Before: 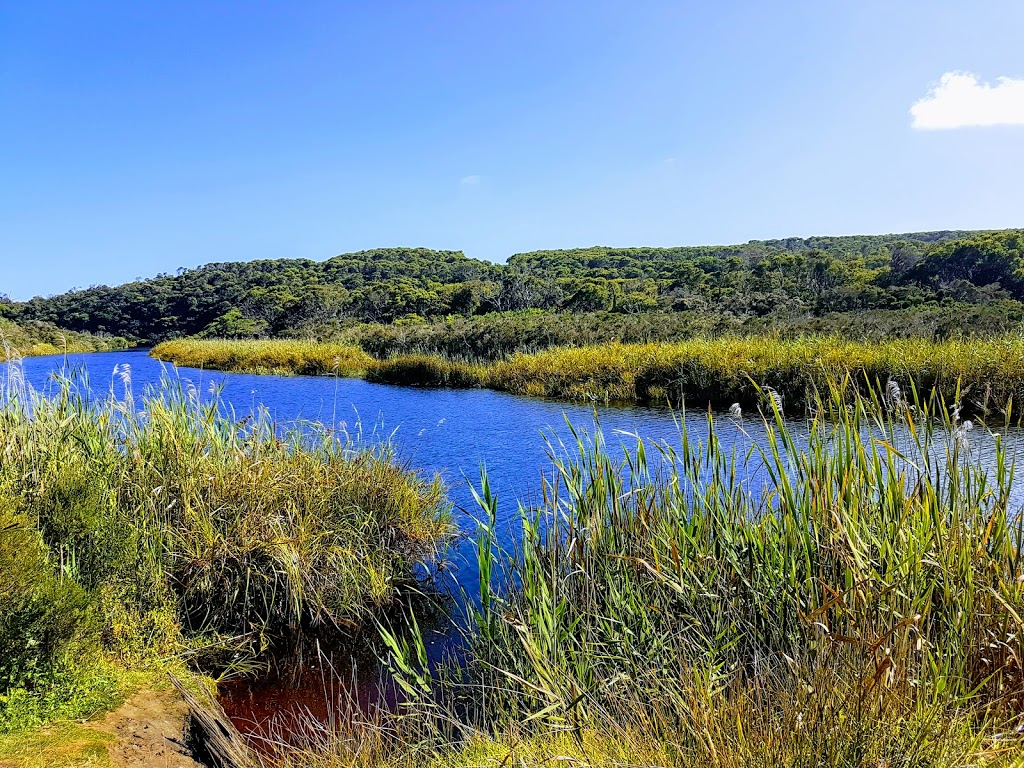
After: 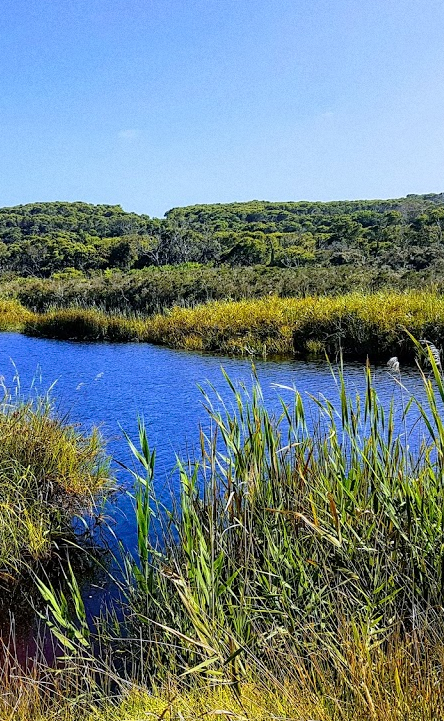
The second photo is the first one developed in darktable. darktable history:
crop: left 33.452%, top 6.025%, right 23.155%
grain: coarseness 7.08 ISO, strength 21.67%, mid-tones bias 59.58%
